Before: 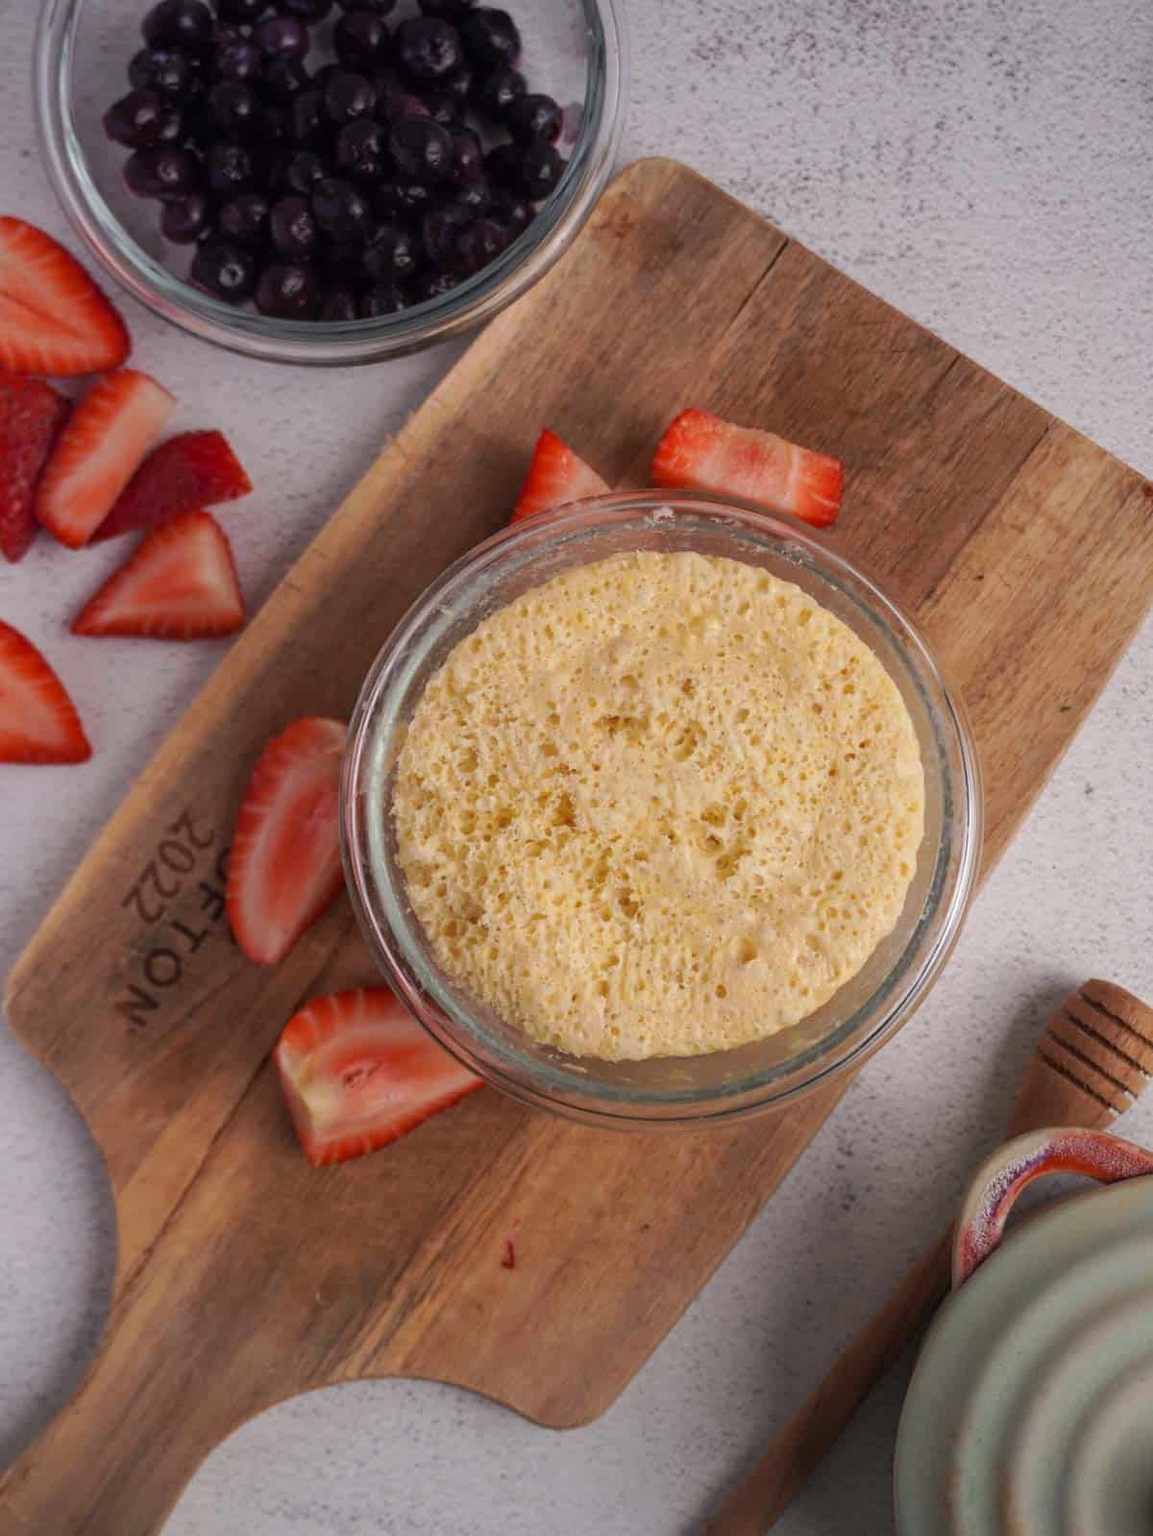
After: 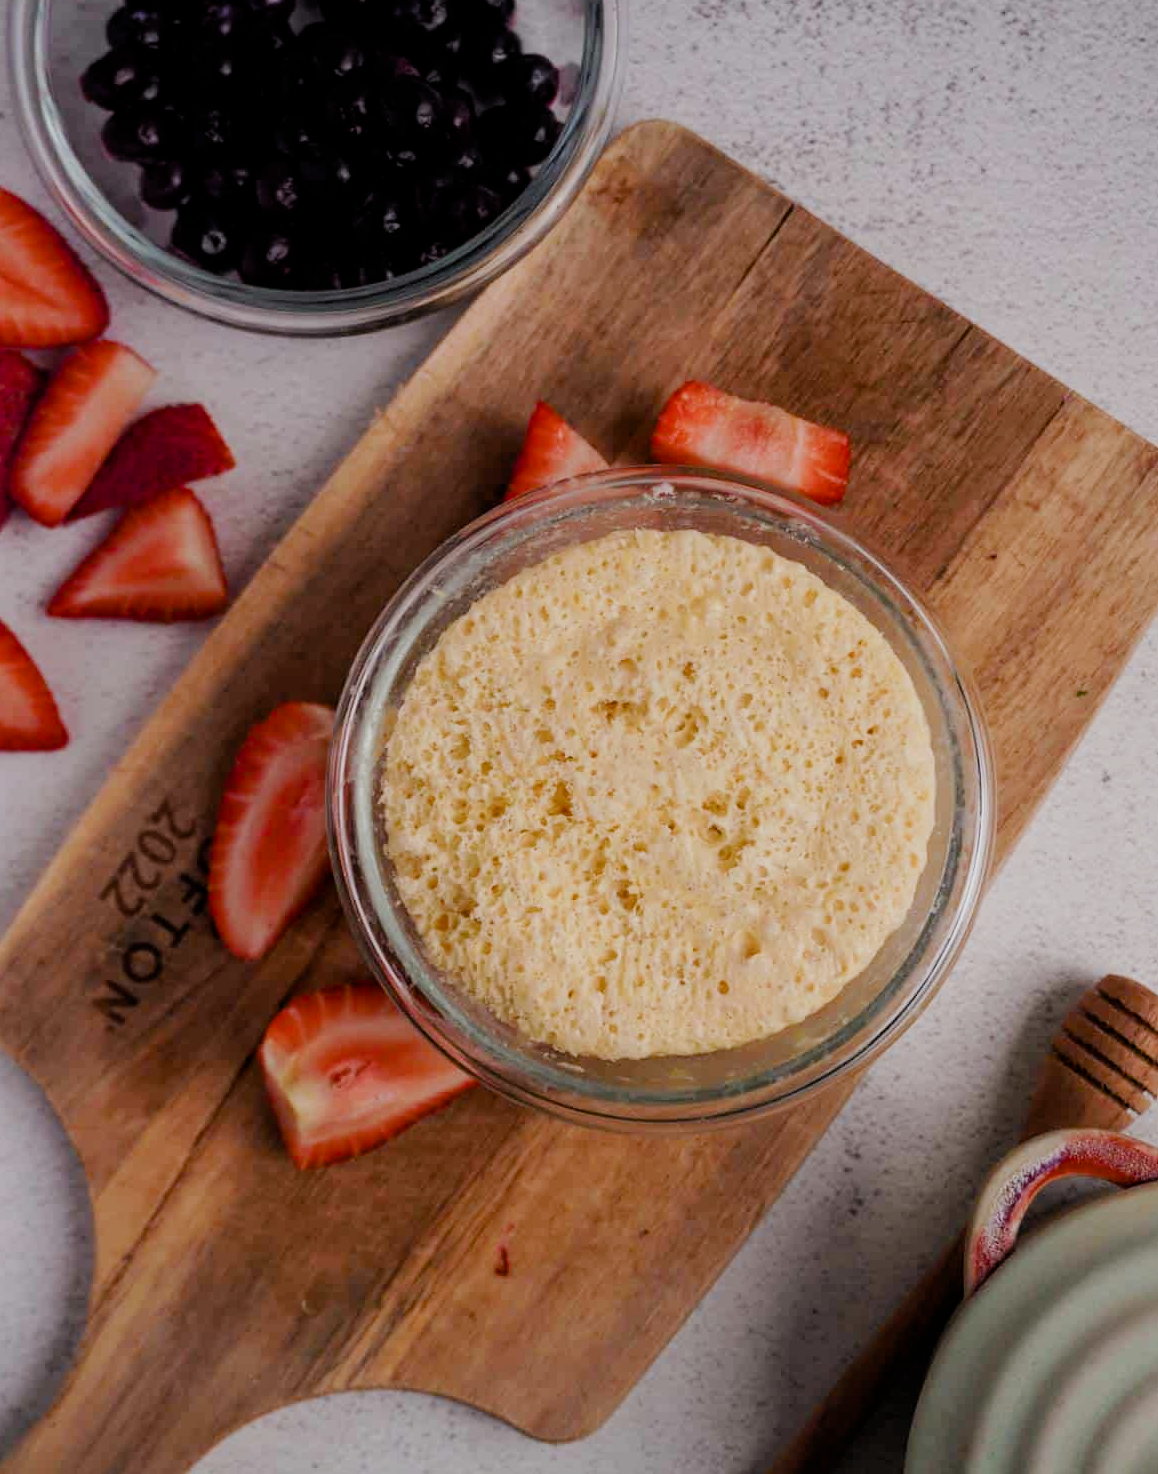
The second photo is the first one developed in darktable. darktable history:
crop: left 2.265%, top 2.754%, right 1.232%, bottom 4.951%
color balance rgb: perceptual saturation grading › global saturation 20%, perceptual saturation grading › highlights -50.137%, perceptual saturation grading › shadows 30.893%, global vibrance 14.954%
filmic rgb: black relative exposure -5.13 EV, white relative exposure 3.99 EV, hardness 2.88, contrast 1.2, highlights saturation mix -30.21%
